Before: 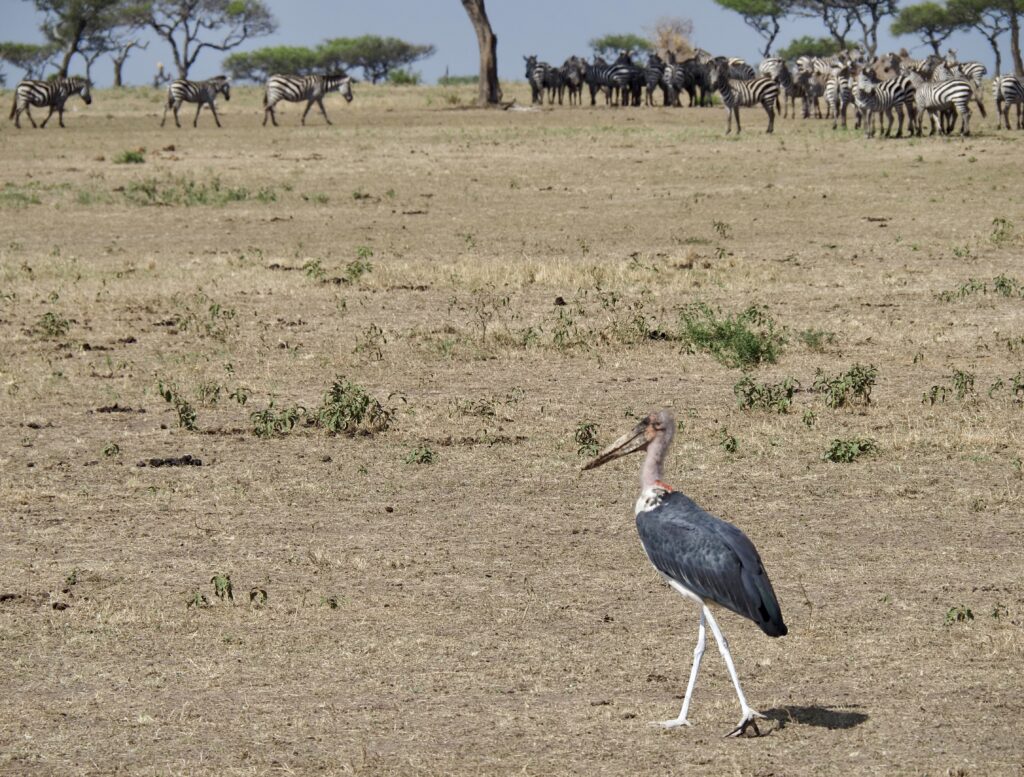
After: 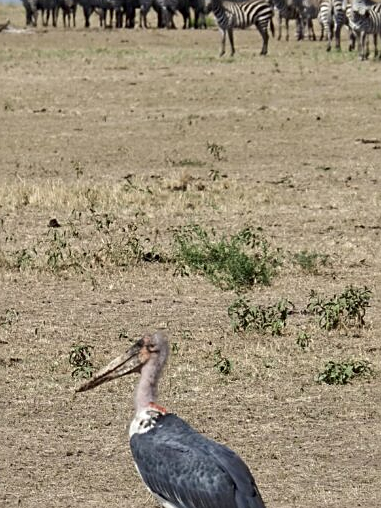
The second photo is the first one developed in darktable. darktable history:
crop and rotate: left 49.472%, top 10.133%, right 13.251%, bottom 24.377%
contrast brightness saturation: contrast 0.052
sharpen: on, module defaults
